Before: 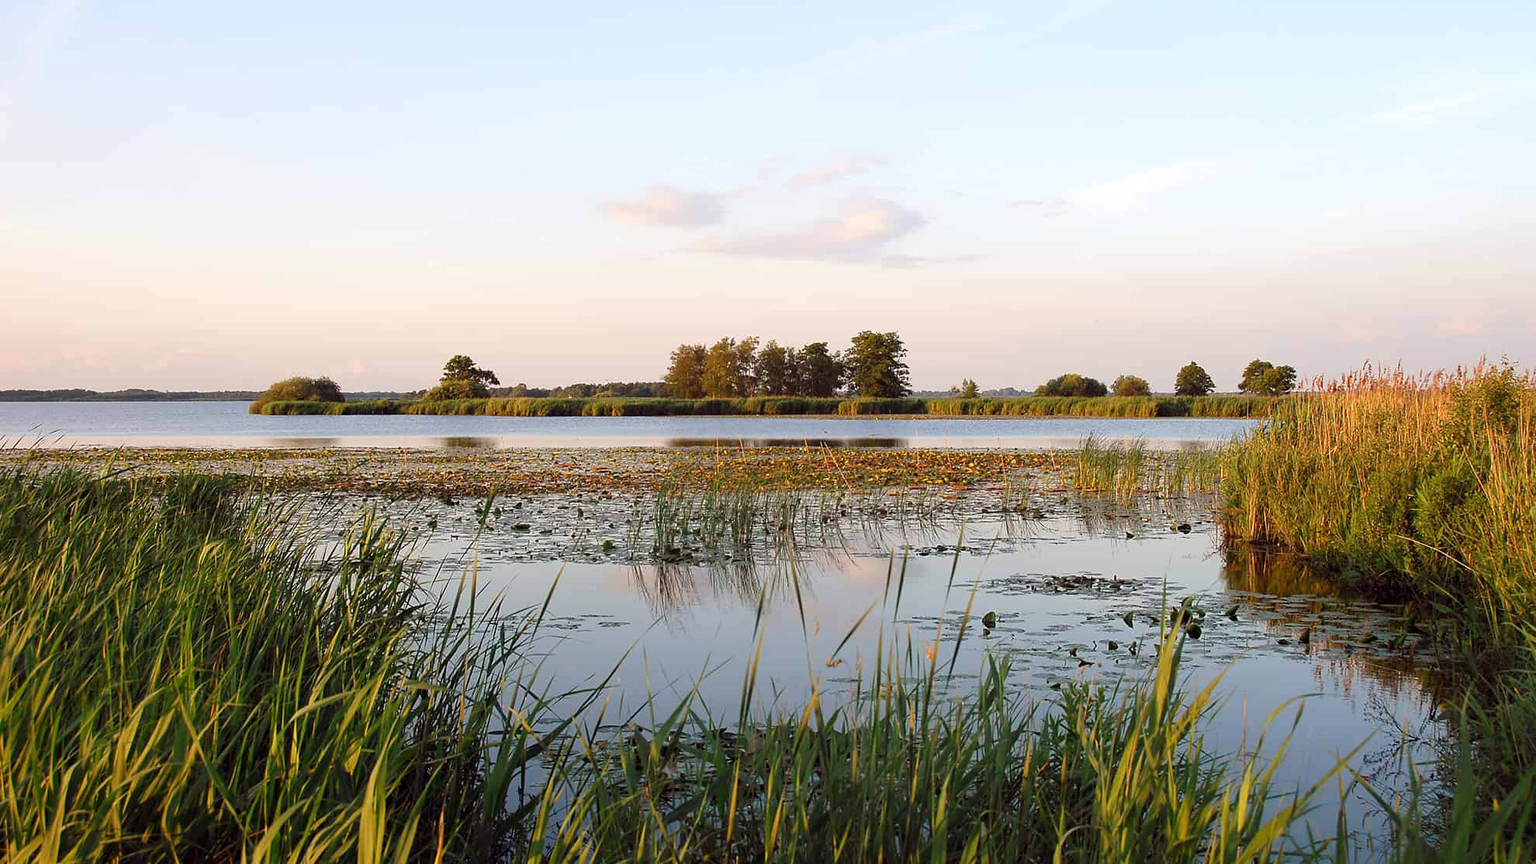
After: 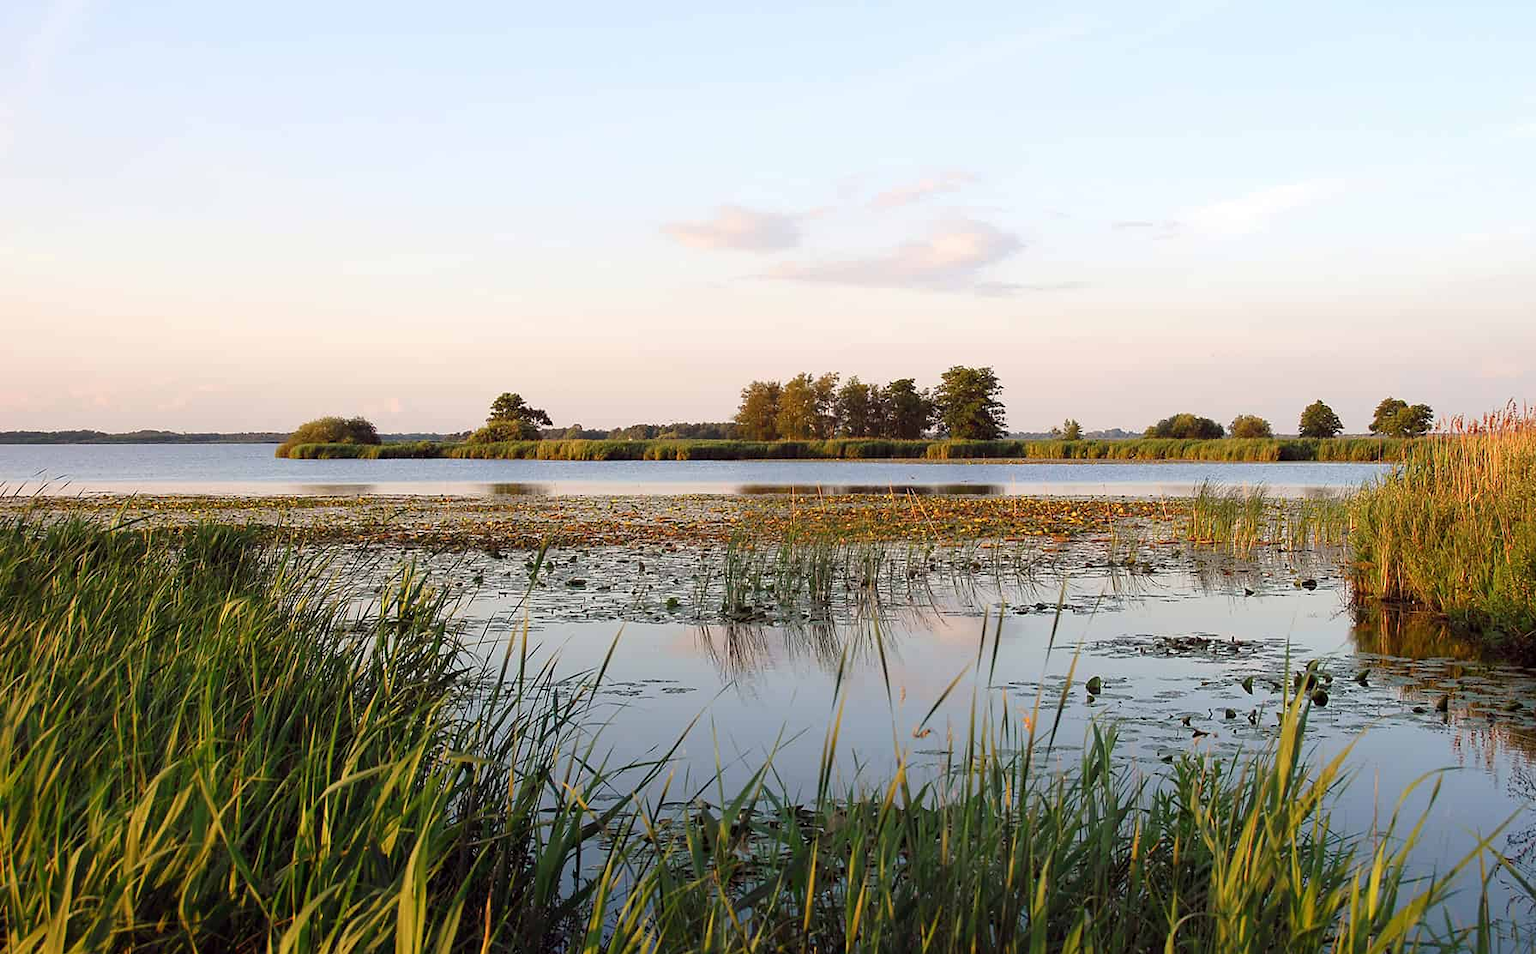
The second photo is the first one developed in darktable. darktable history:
crop: right 9.517%, bottom 0.042%
